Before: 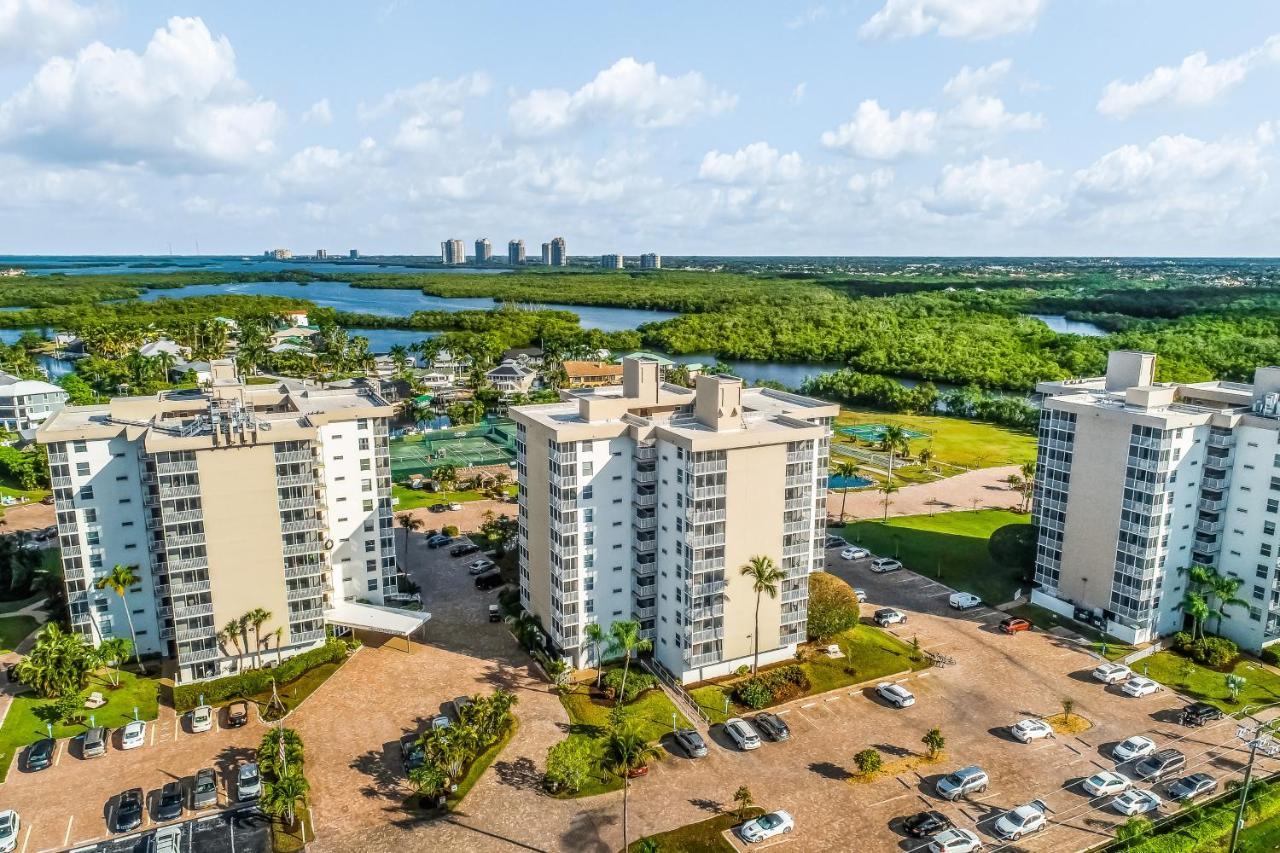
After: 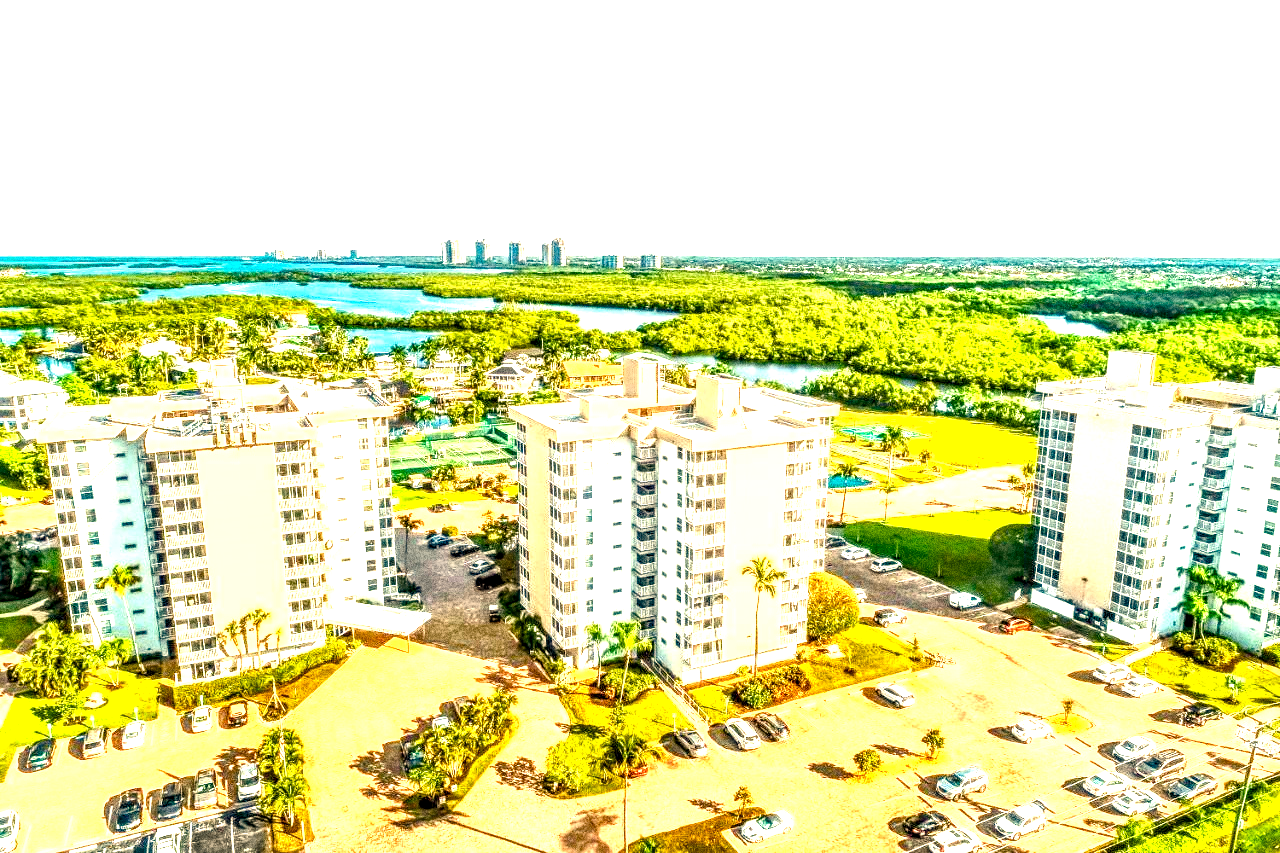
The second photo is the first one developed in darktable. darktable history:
color balance rgb: perceptual saturation grading › global saturation 20%, perceptual saturation grading › highlights -25%, perceptual saturation grading › shadows 50.52%, global vibrance 40.24%
grain: coarseness 10.62 ISO, strength 55.56%
exposure: black level correction 0.001, exposure 2 EV, compensate highlight preservation false
white balance: red 1.138, green 0.996, blue 0.812
local contrast: detail 160%
